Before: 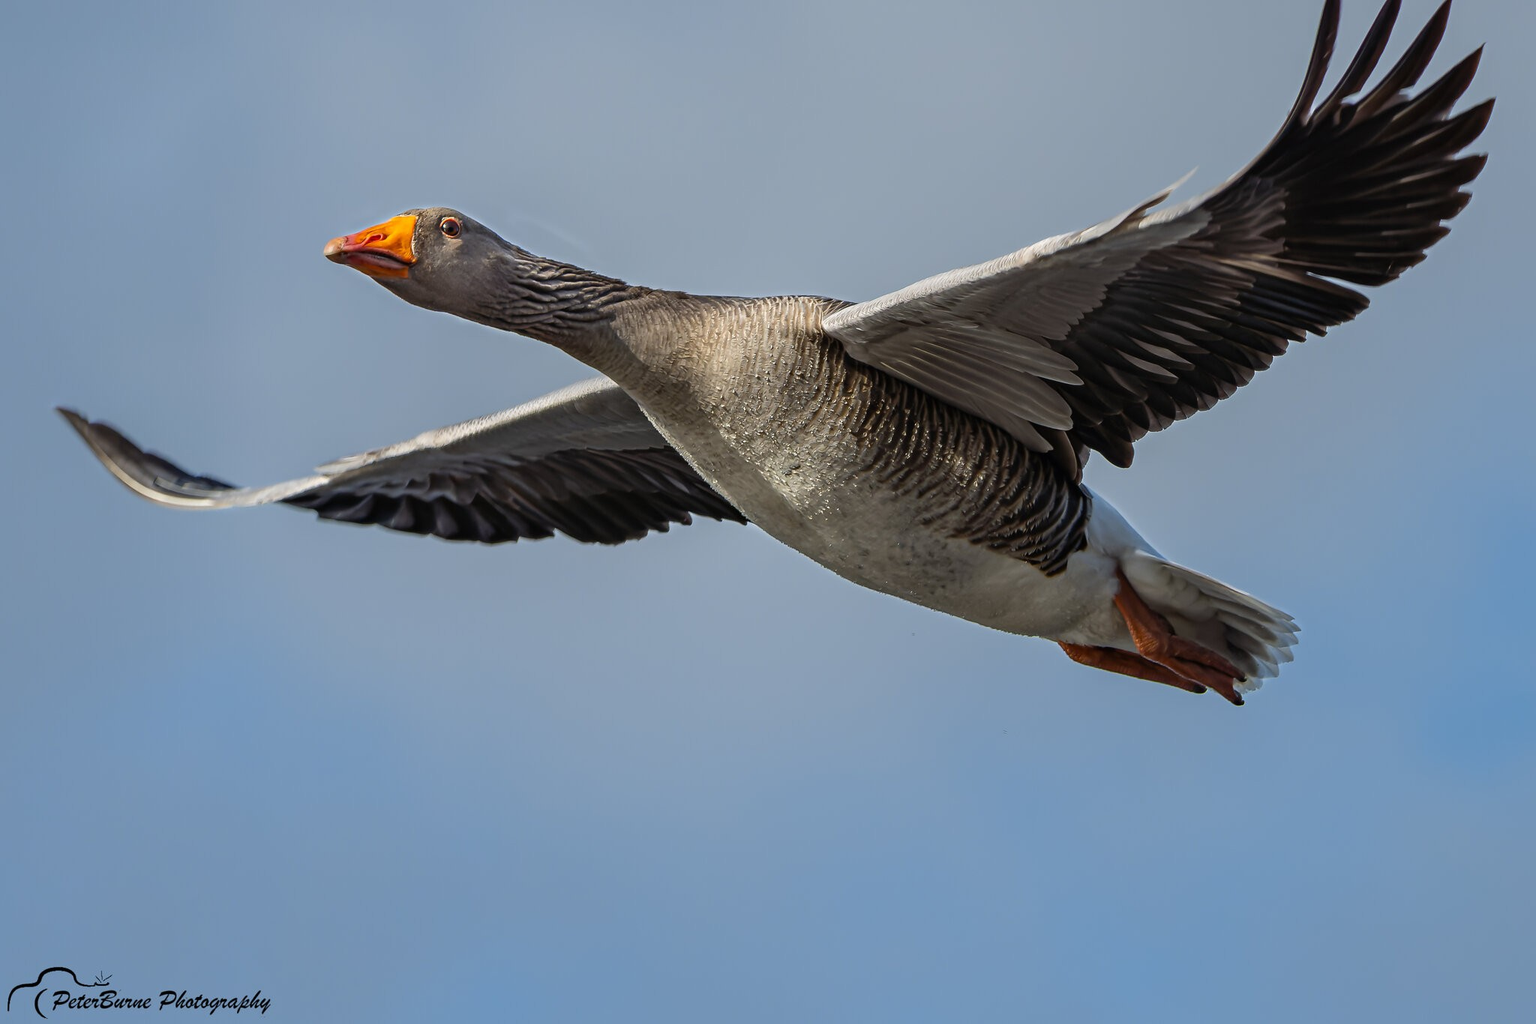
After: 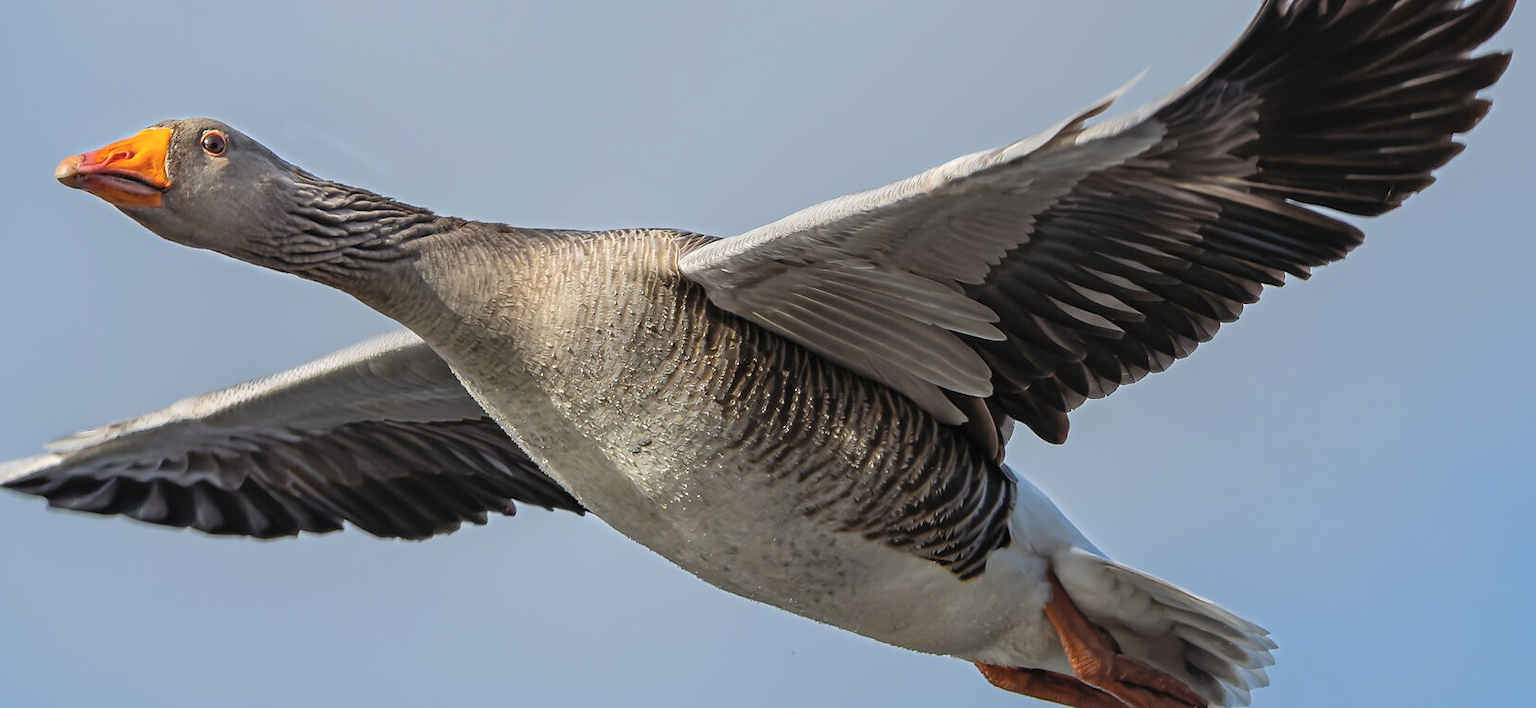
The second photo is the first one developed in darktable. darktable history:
sharpen: radius 2.932, amount 0.865, threshold 47.115
crop: left 18.244%, top 11.084%, right 1.832%, bottom 33.615%
contrast brightness saturation: brightness 0.136
